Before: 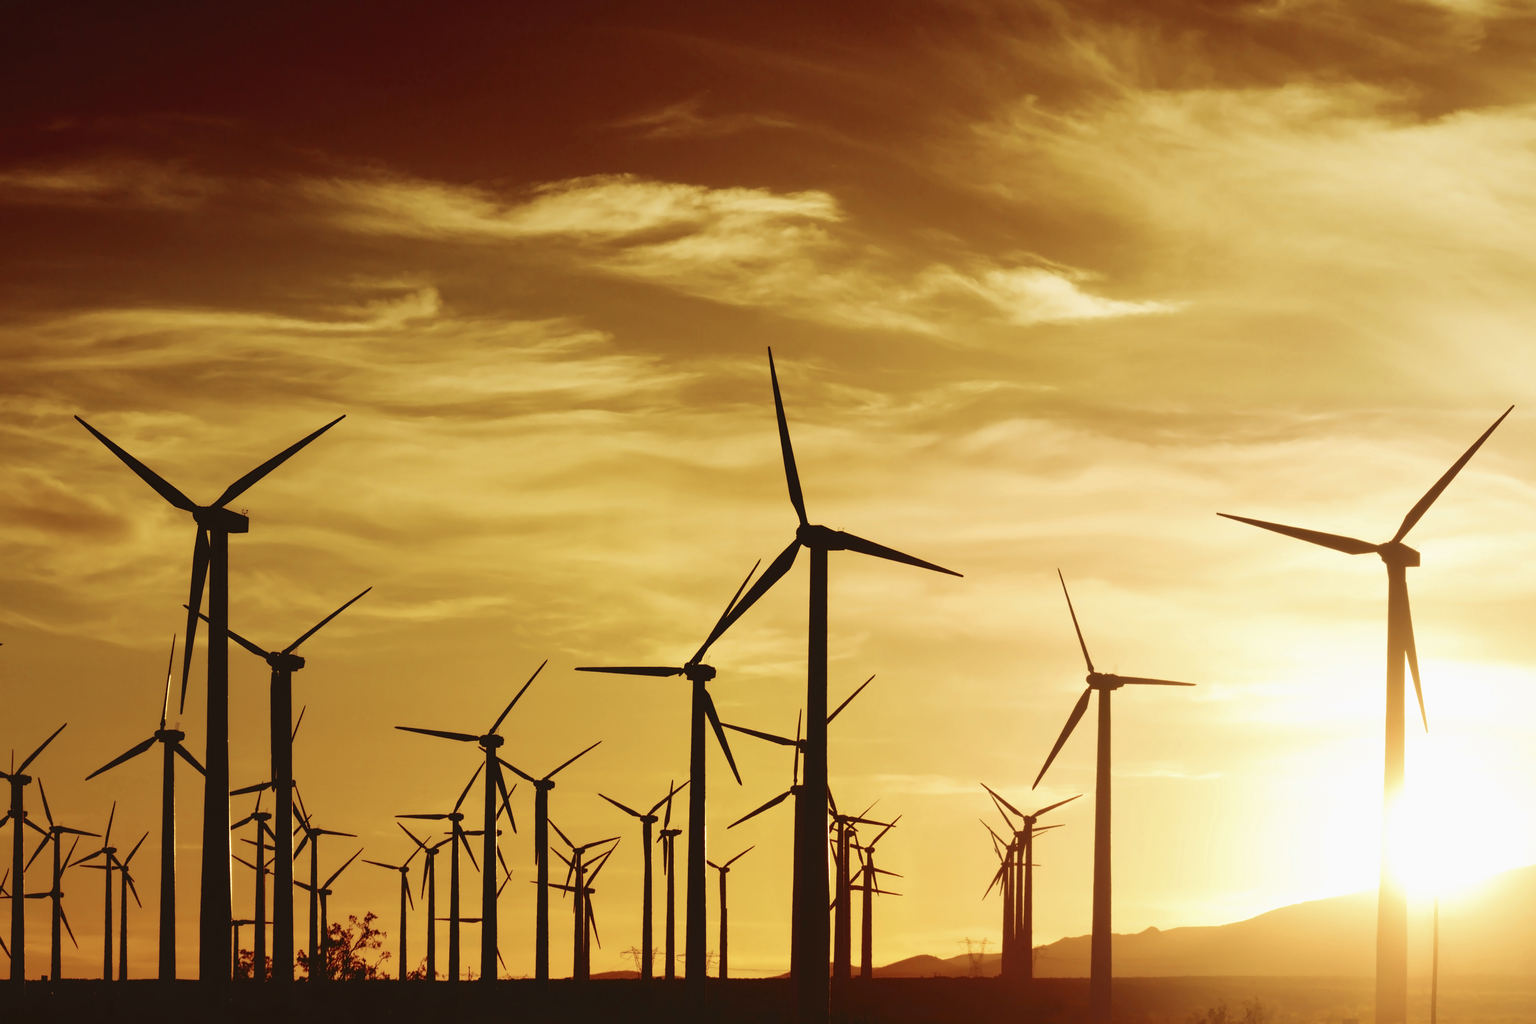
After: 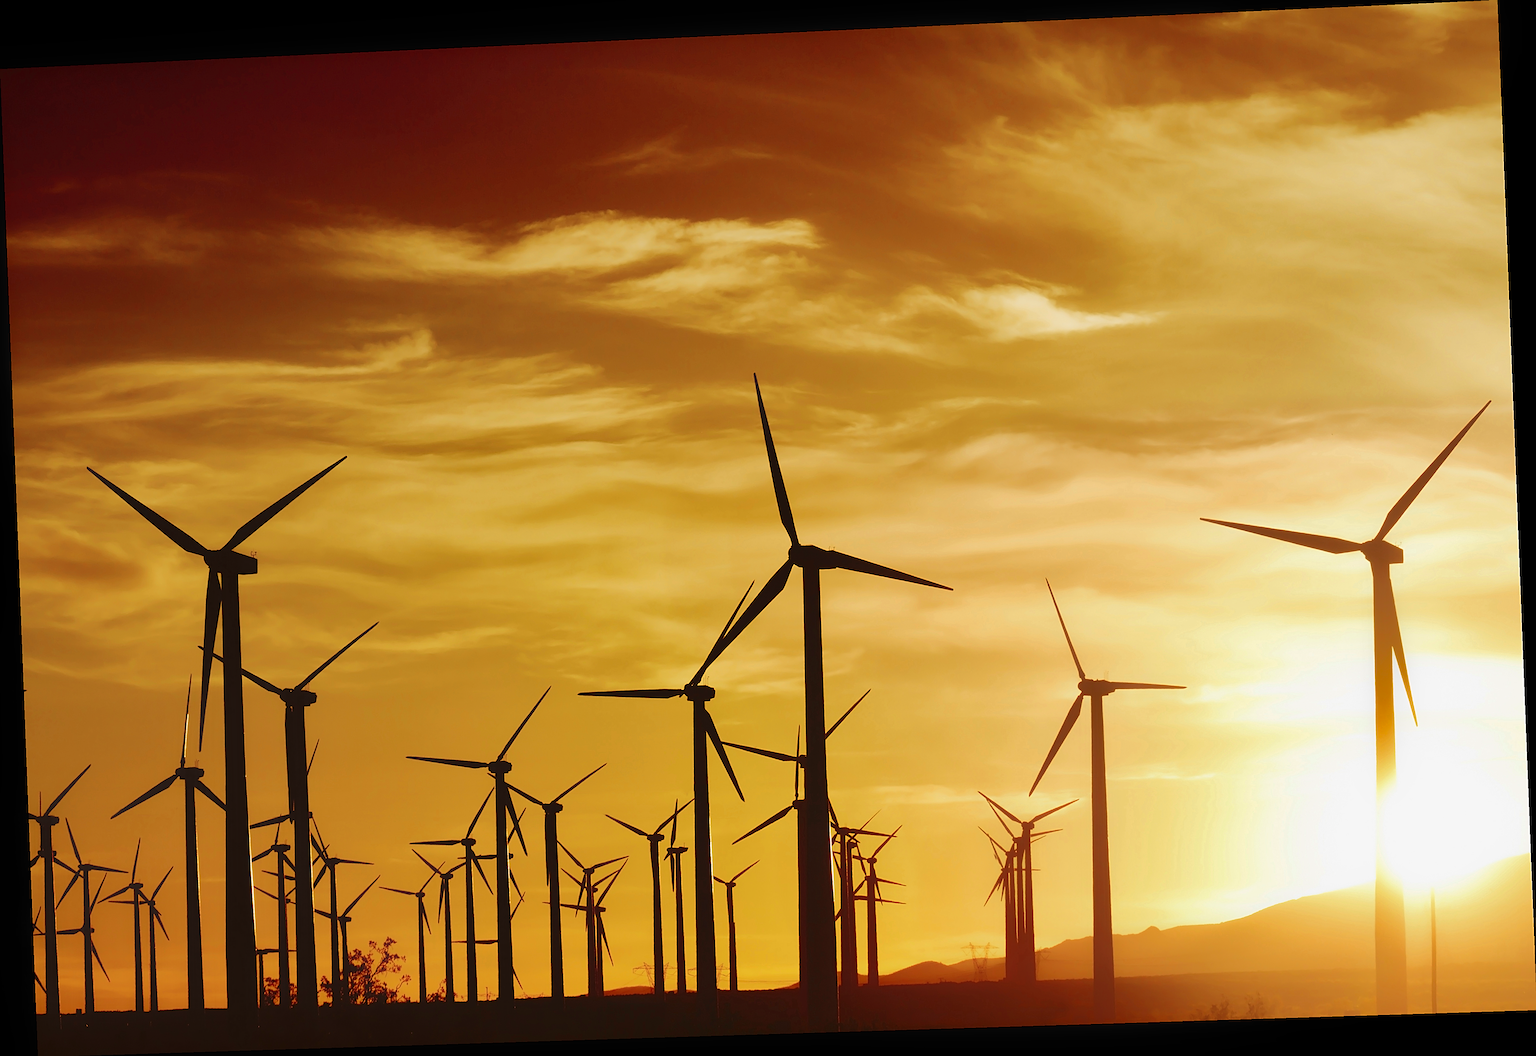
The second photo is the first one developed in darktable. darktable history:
rotate and perspective: rotation -2.22°, lens shift (horizontal) -0.022, automatic cropping off
shadows and highlights: shadows 30
sharpen: on, module defaults
contrast equalizer: y [[0.5, 0.486, 0.447, 0.446, 0.489, 0.5], [0.5 ×6], [0.5 ×6], [0 ×6], [0 ×6]]
